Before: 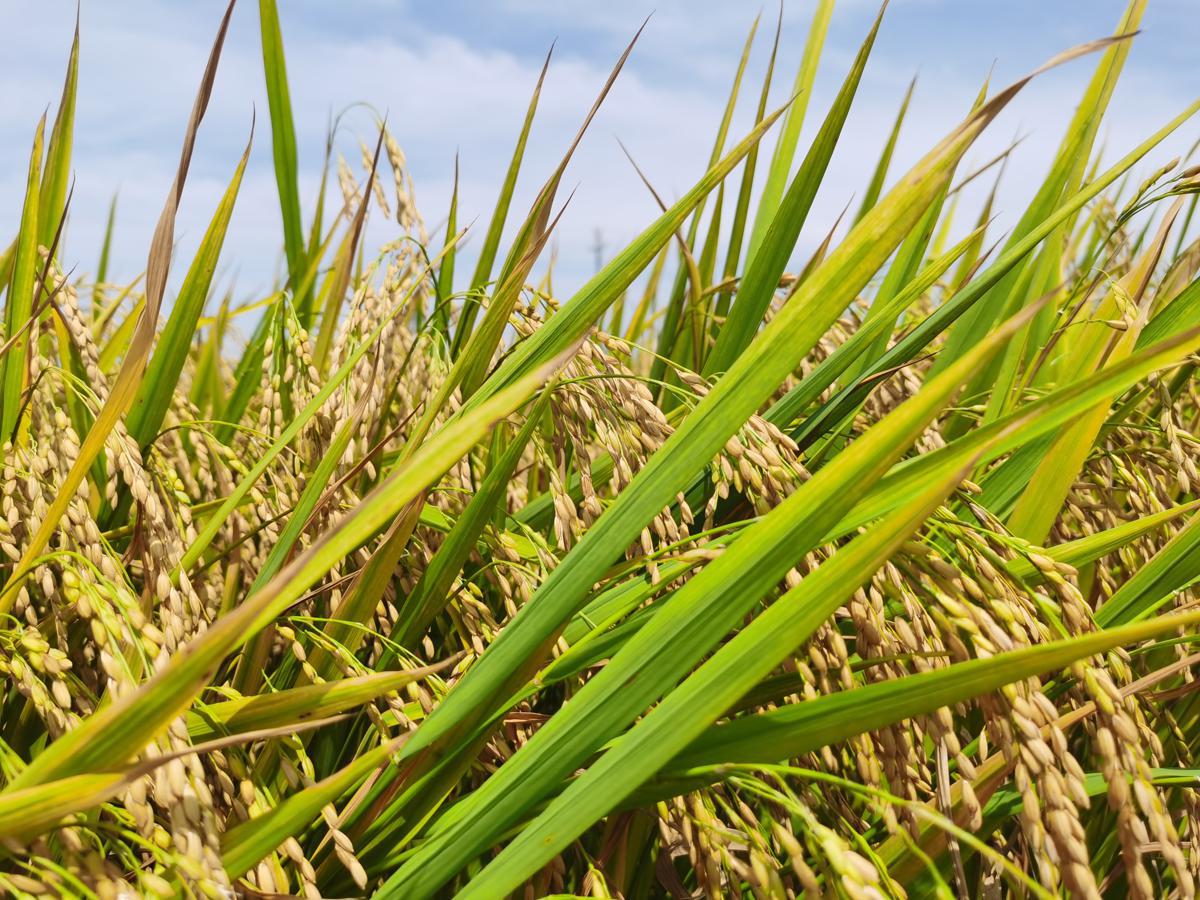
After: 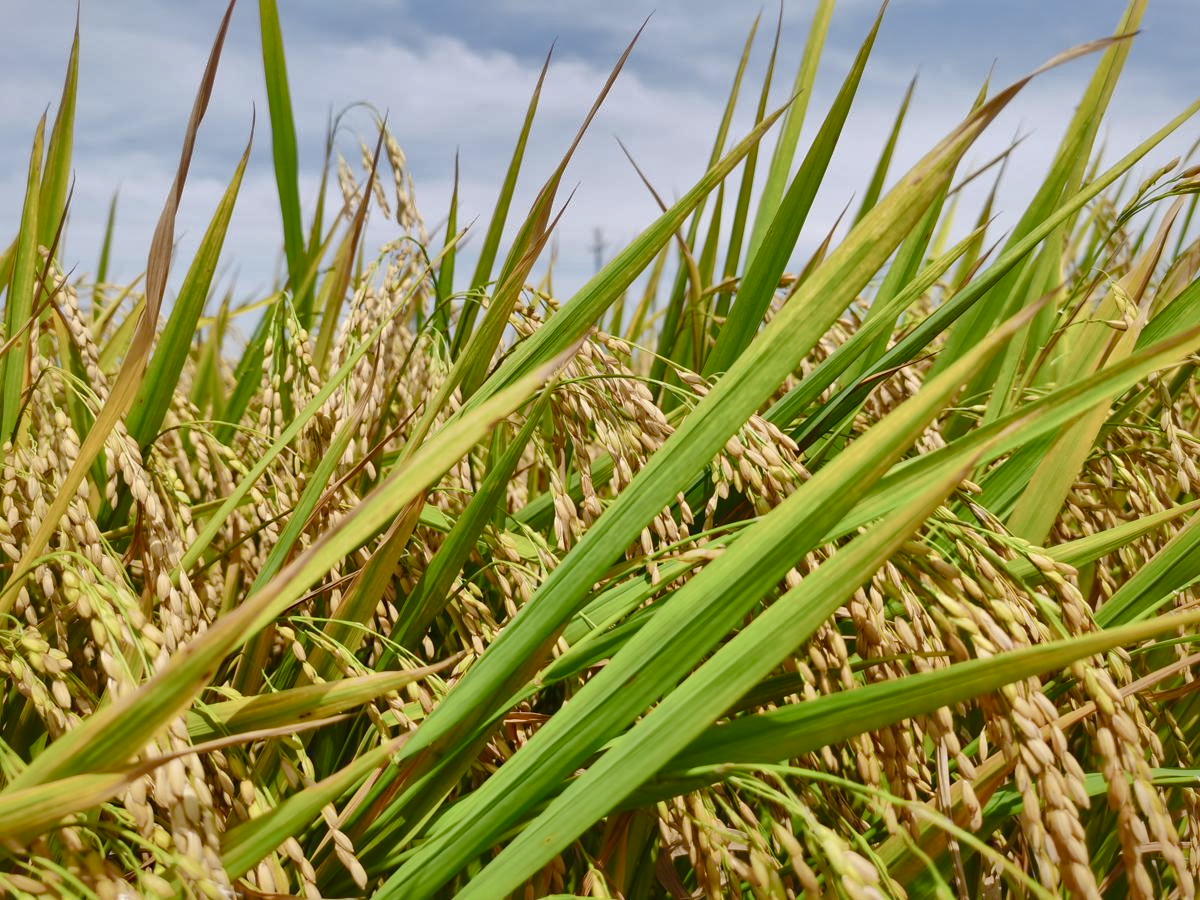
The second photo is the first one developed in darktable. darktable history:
local contrast: mode bilateral grid, contrast 20, coarseness 50, detail 130%, midtone range 0.2
shadows and highlights: shadows 40, highlights -60
color balance rgb: perceptual saturation grading › global saturation 20%, perceptual saturation grading › highlights -50%, perceptual saturation grading › shadows 30%
